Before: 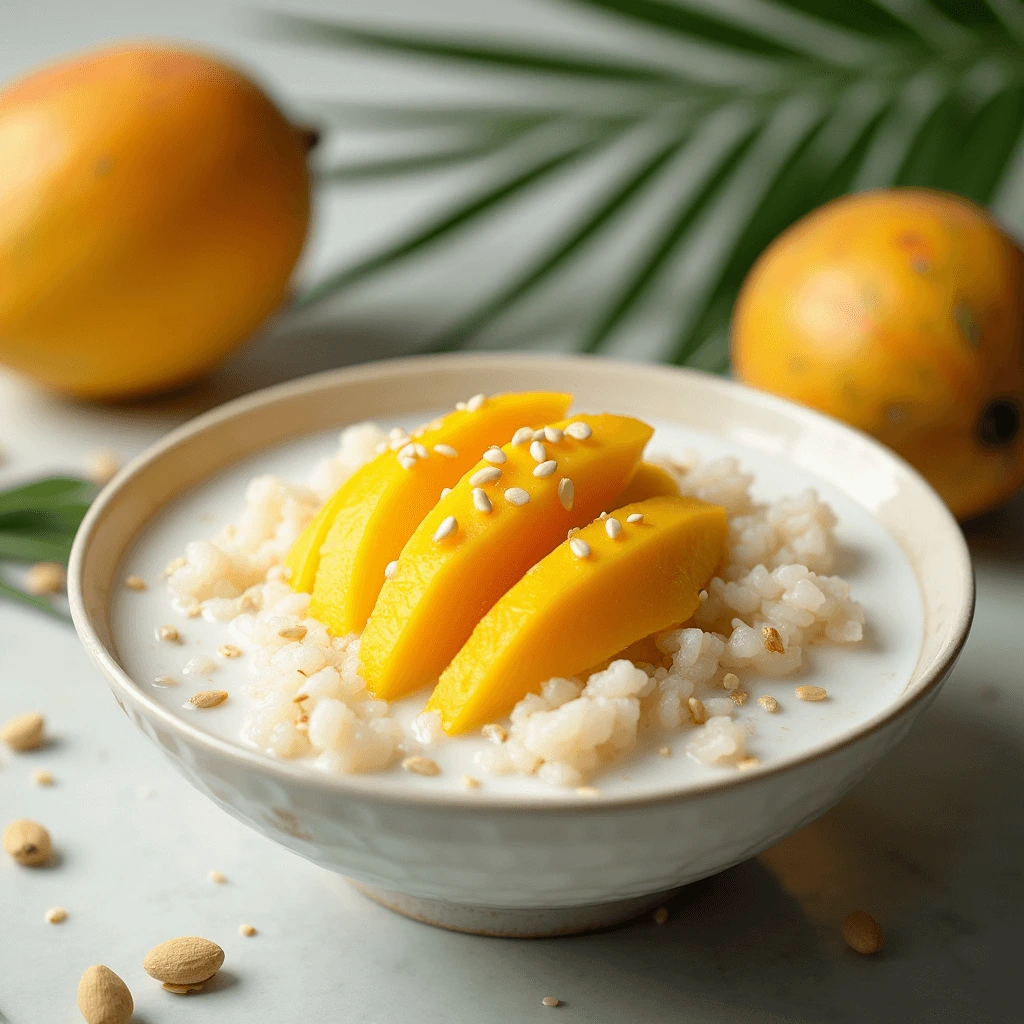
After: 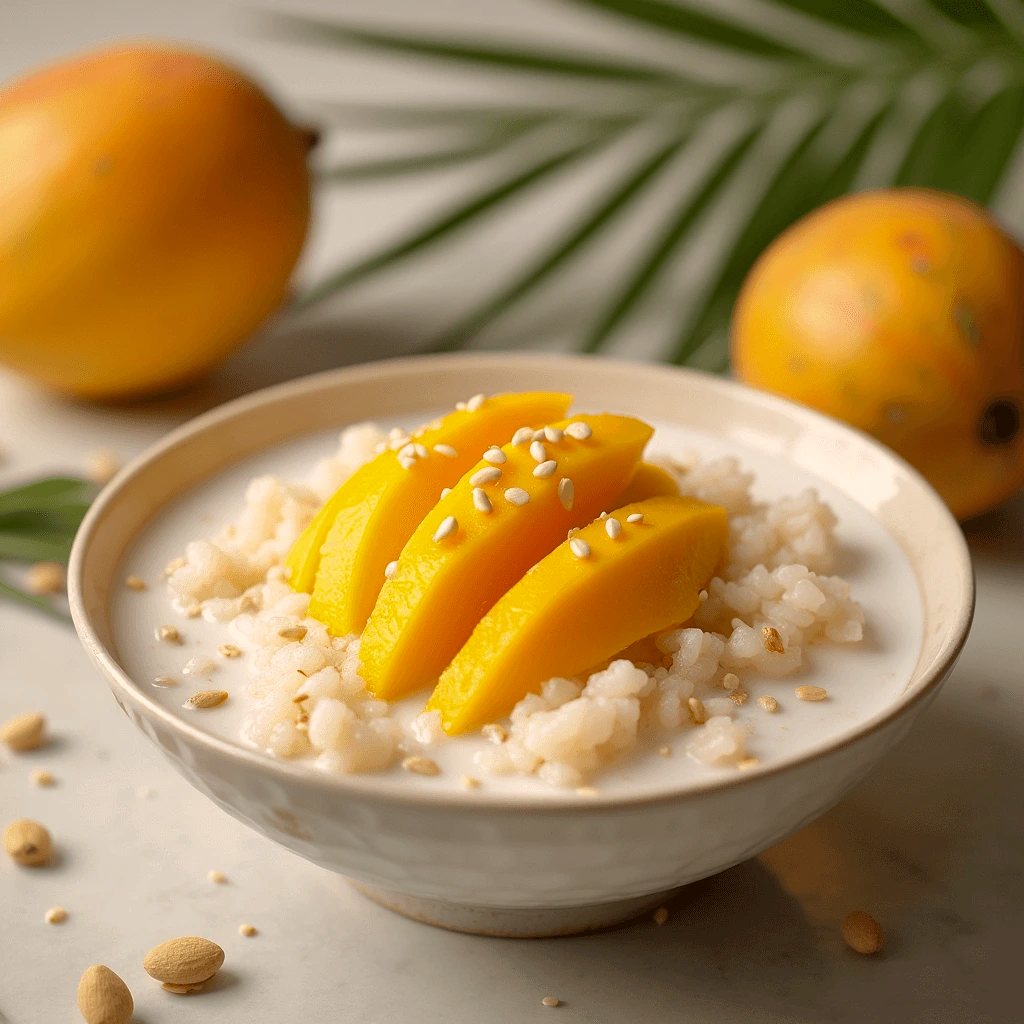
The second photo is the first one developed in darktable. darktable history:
shadows and highlights: on, module defaults
color correction: highlights a* 6.27, highlights b* 8.19, shadows a* 5.94, shadows b* 7.23, saturation 0.9
levels: levels [0, 0.498, 1]
